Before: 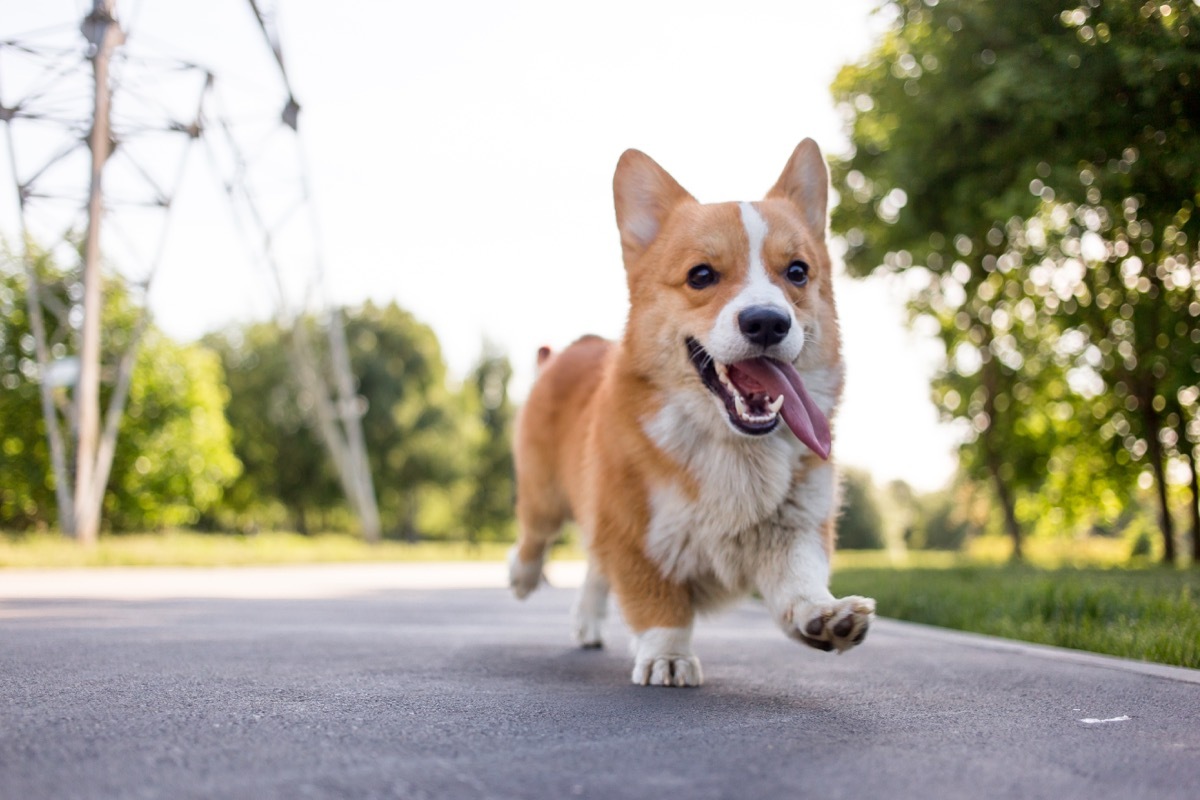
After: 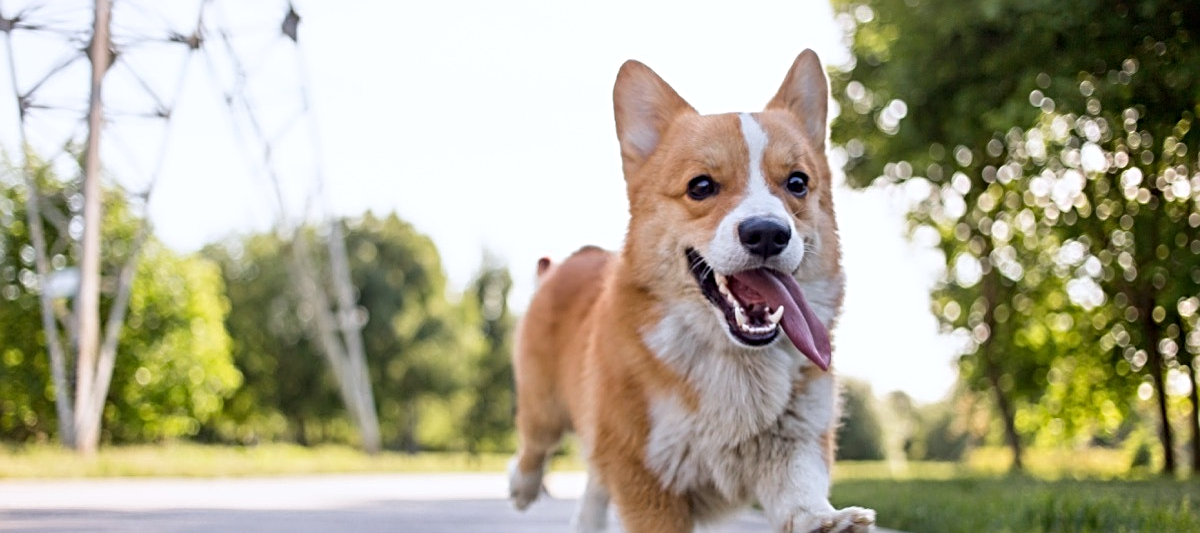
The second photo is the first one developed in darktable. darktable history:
crop: top 11.166%, bottom 22.168%
sharpen: radius 4
white balance: red 0.983, blue 1.036
